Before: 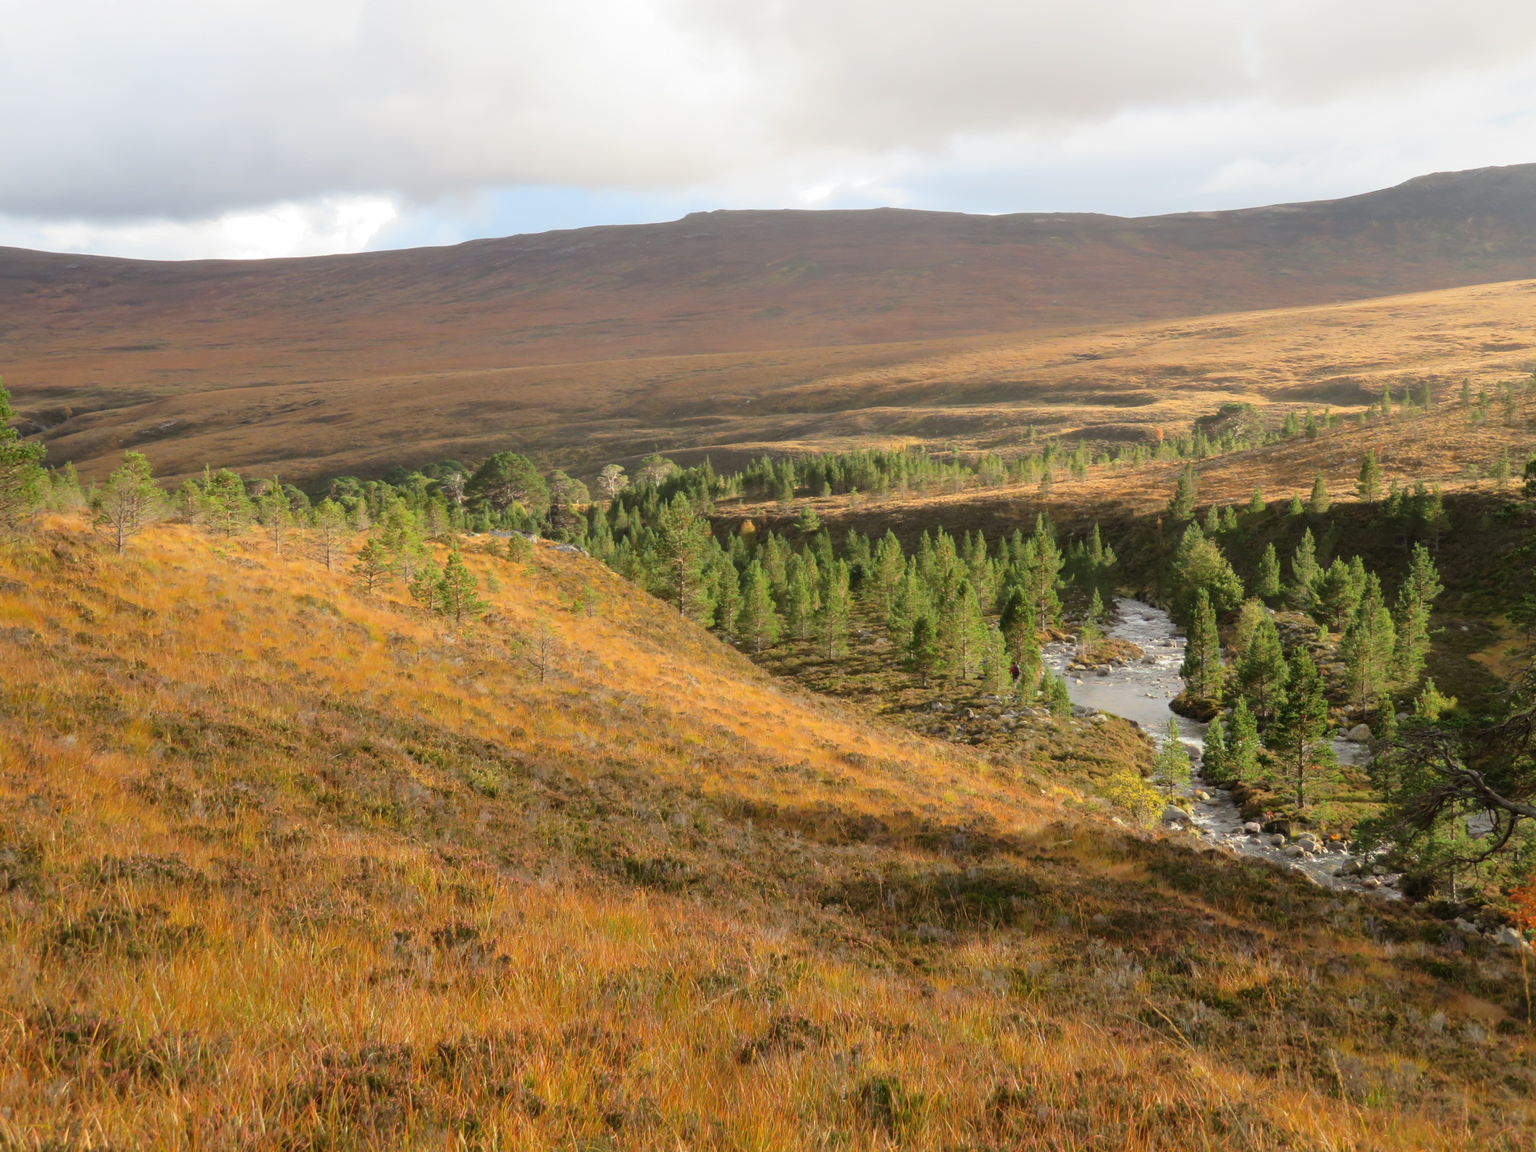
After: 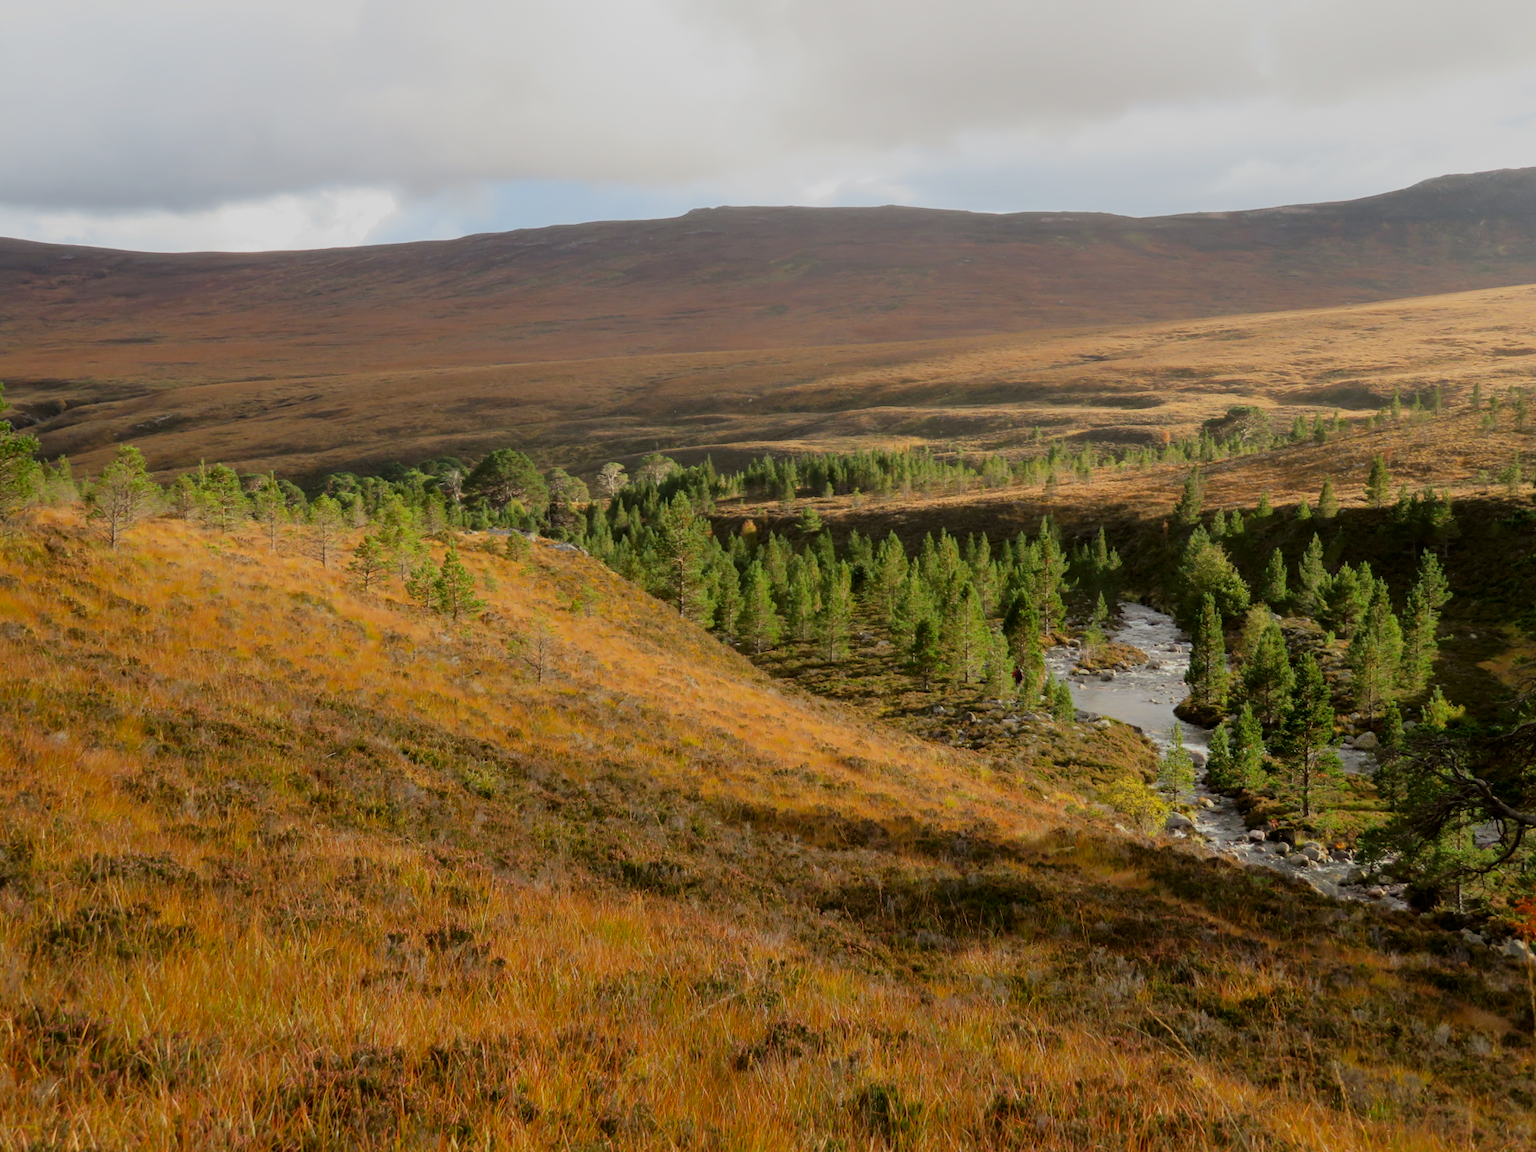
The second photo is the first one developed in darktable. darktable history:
tone equalizer: on, module defaults
crop and rotate: angle -0.5°
contrast brightness saturation: contrast 0.07, brightness -0.13, saturation 0.06
filmic rgb: hardness 4.17
white balance: emerald 1
